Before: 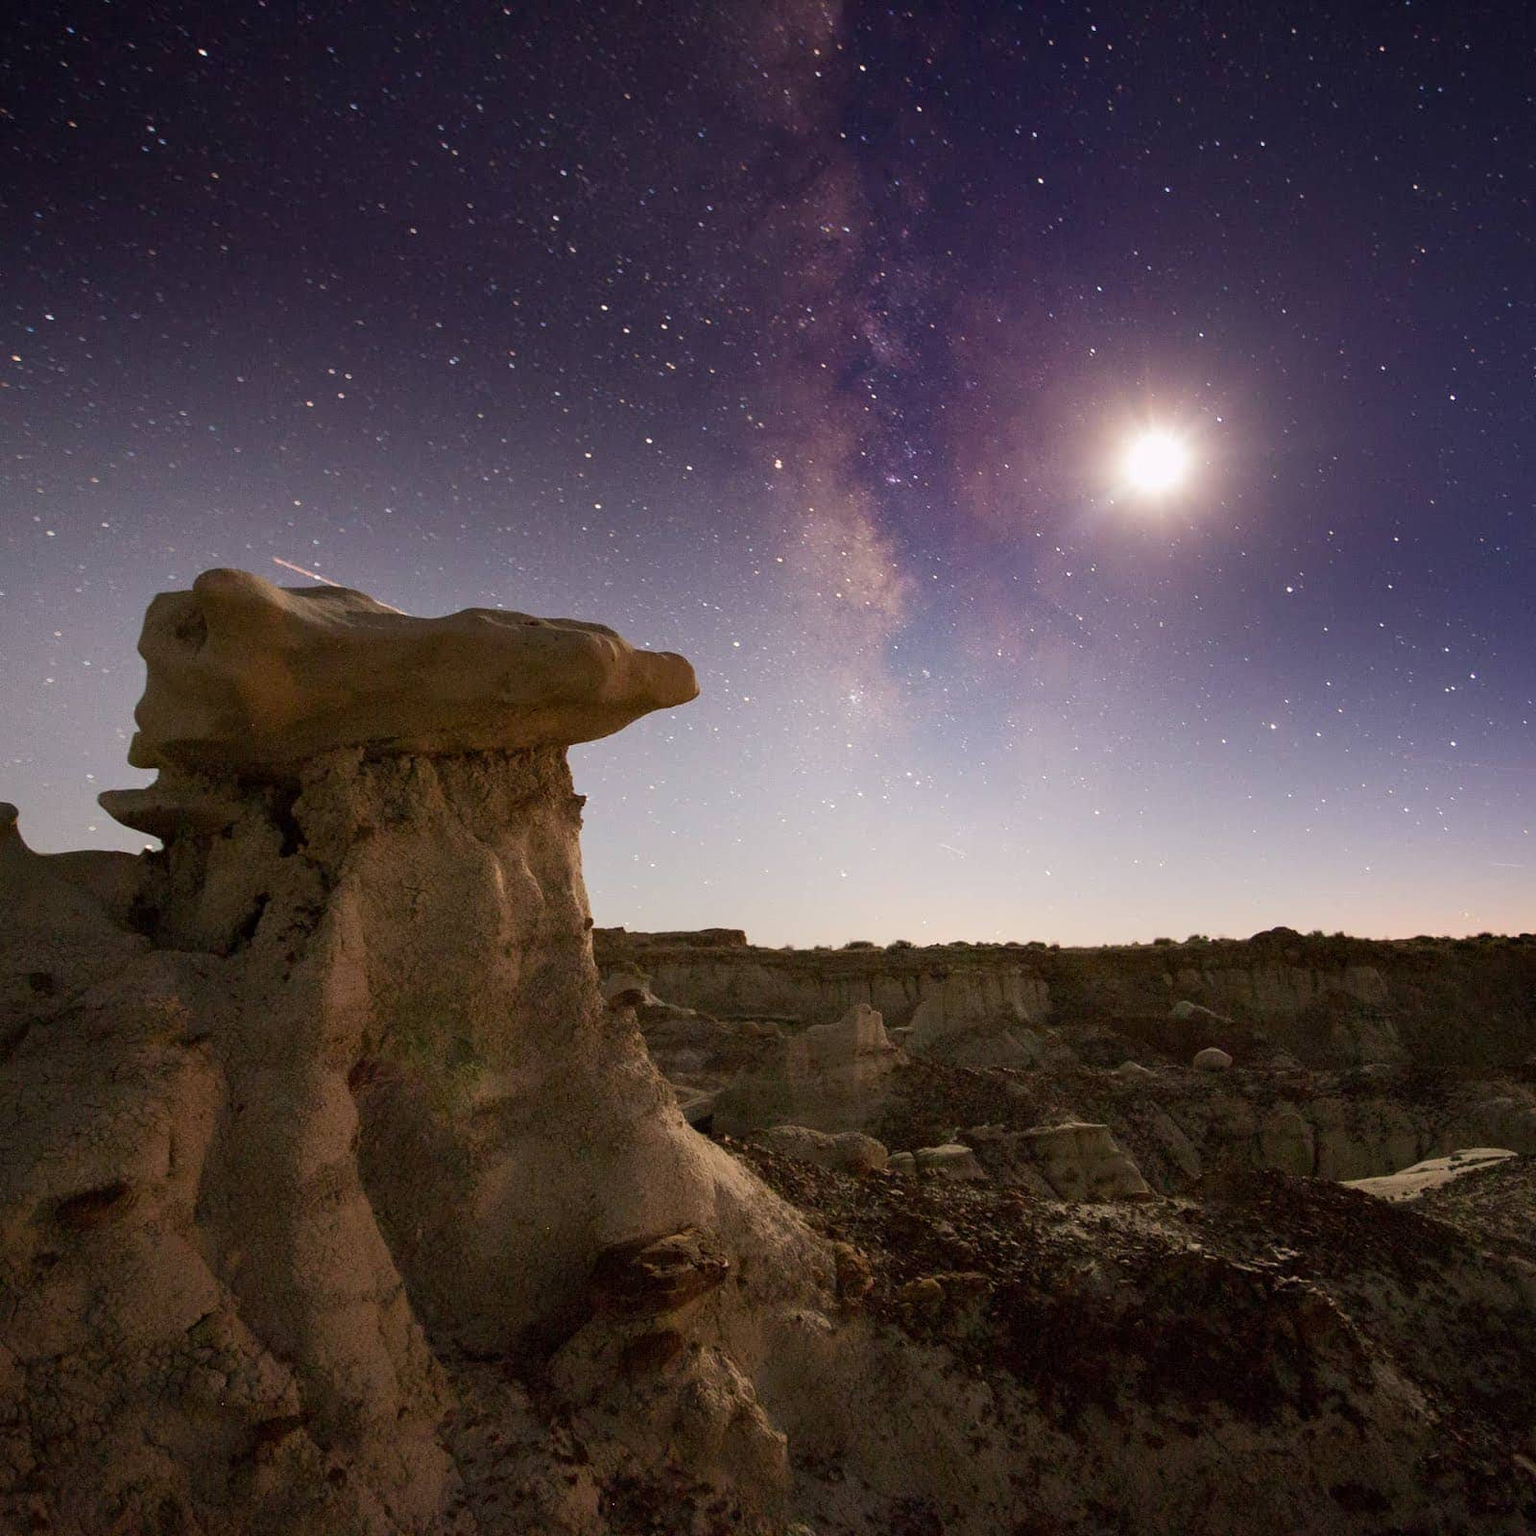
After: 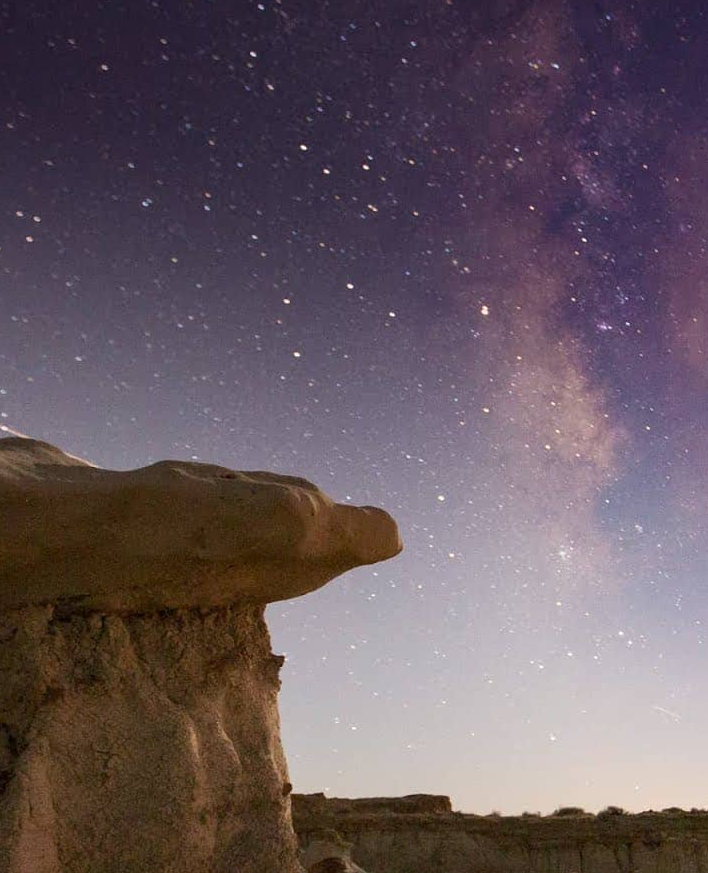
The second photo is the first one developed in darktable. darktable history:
crop: left 20.421%, top 10.842%, right 35.288%, bottom 34.576%
tone equalizer: -7 EV 0.122 EV, edges refinement/feathering 500, mask exposure compensation -1.57 EV, preserve details no
